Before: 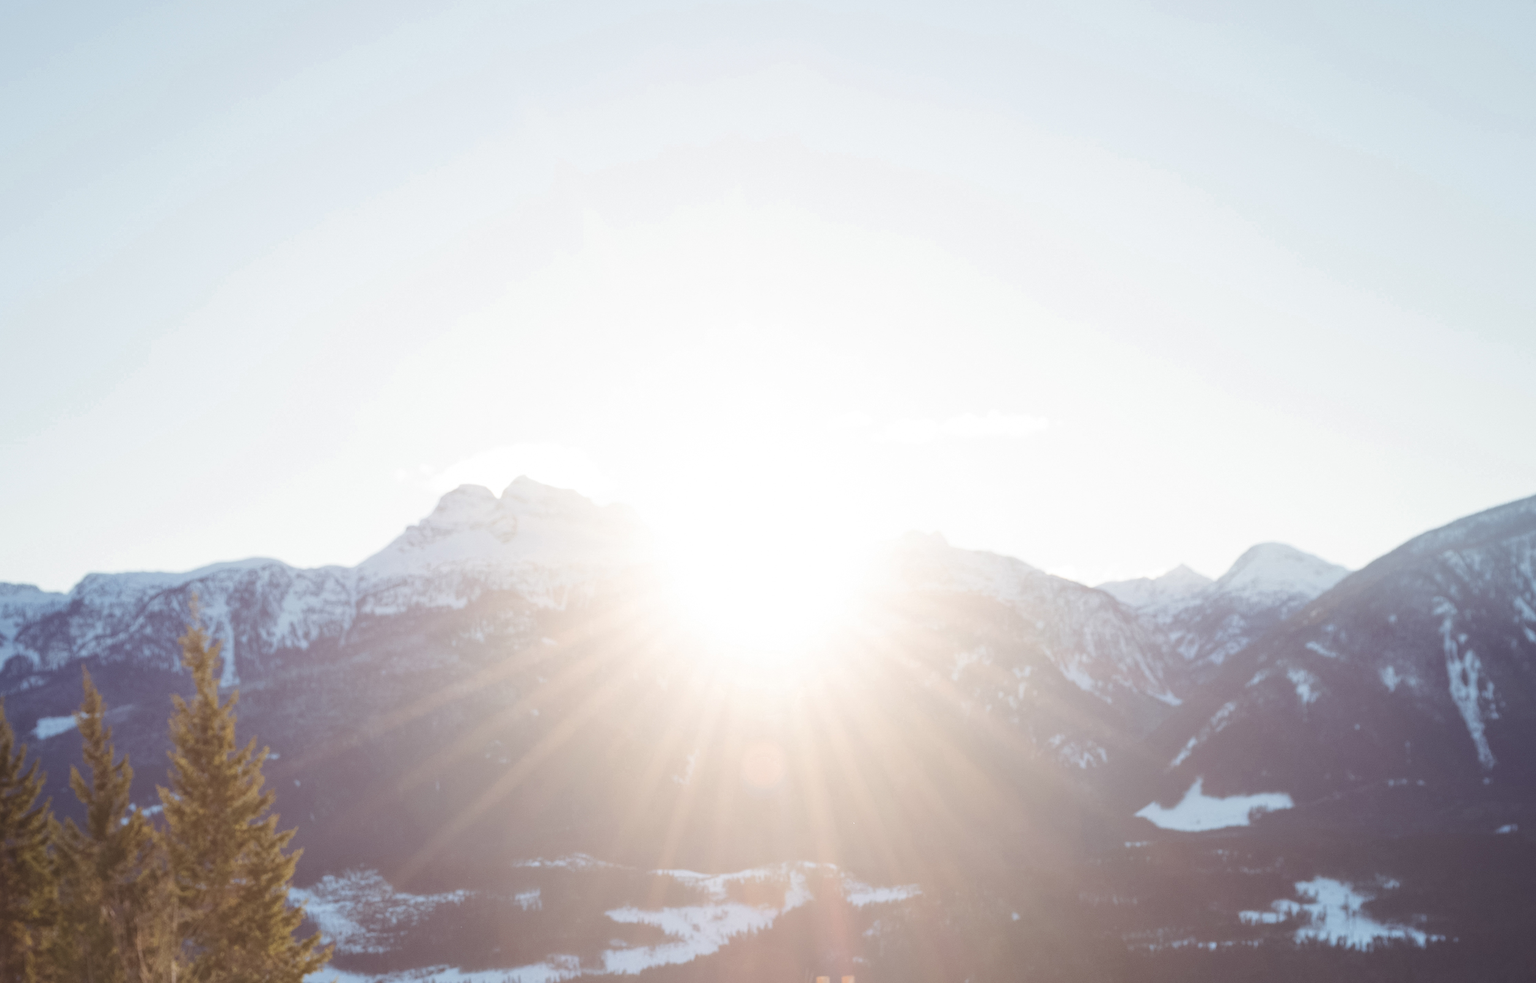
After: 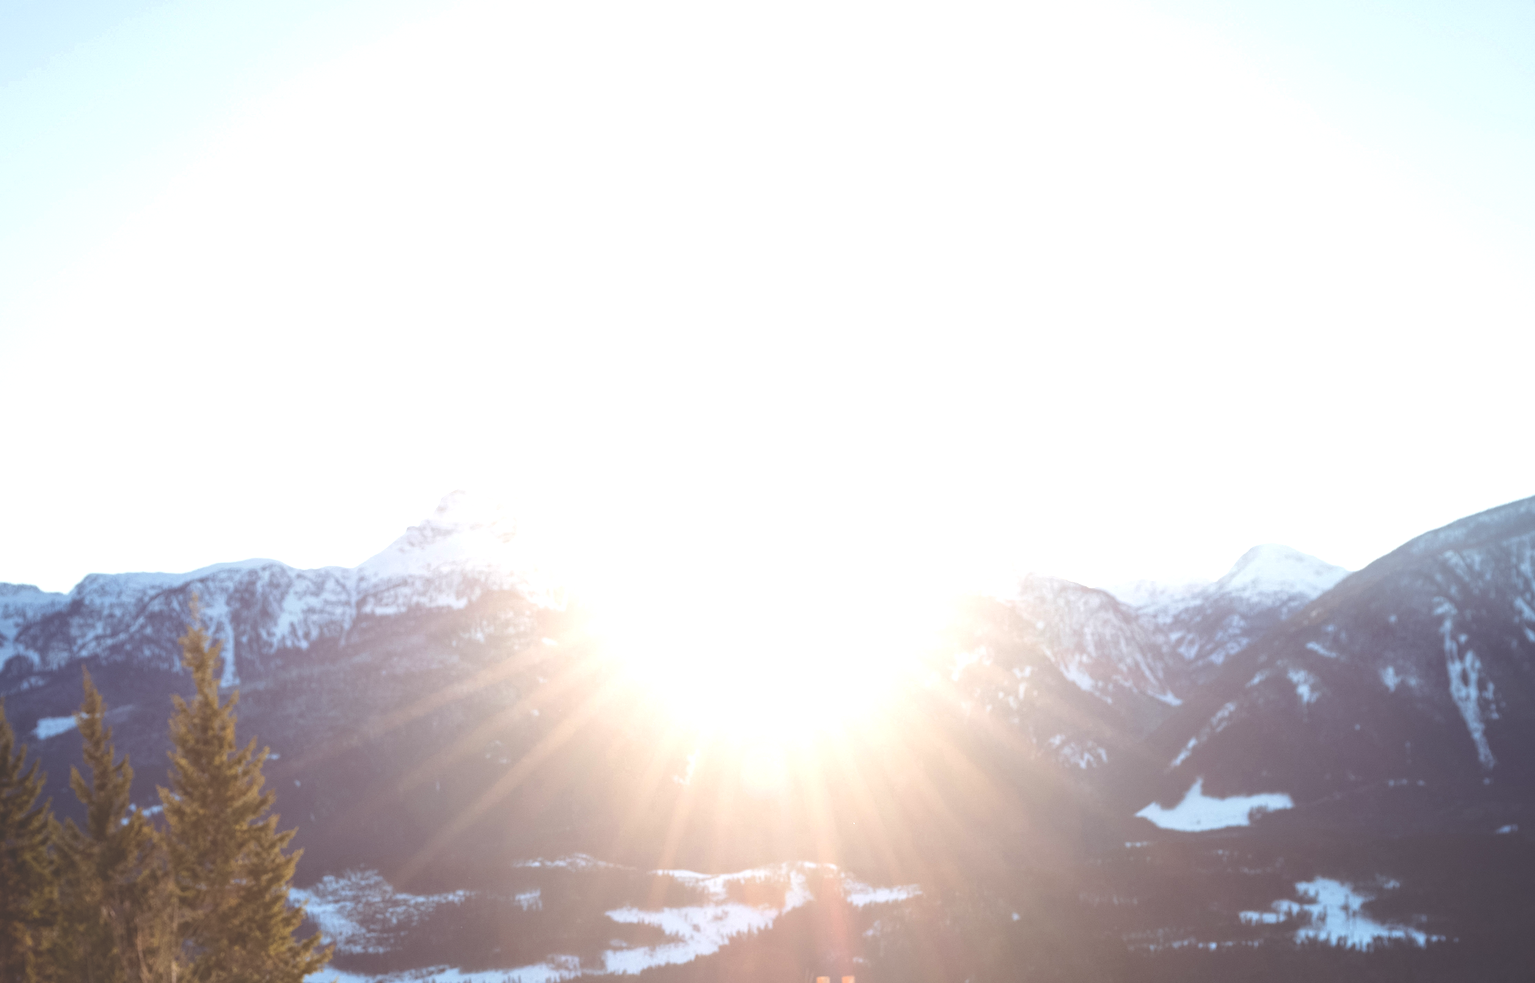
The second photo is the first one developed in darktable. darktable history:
rgb curve: curves: ch0 [(0, 0.186) (0.314, 0.284) (0.775, 0.708) (1, 1)], compensate middle gray true, preserve colors none
exposure: black level correction 0.001, exposure 0.5 EV, compensate exposure bias true, compensate highlight preservation false
